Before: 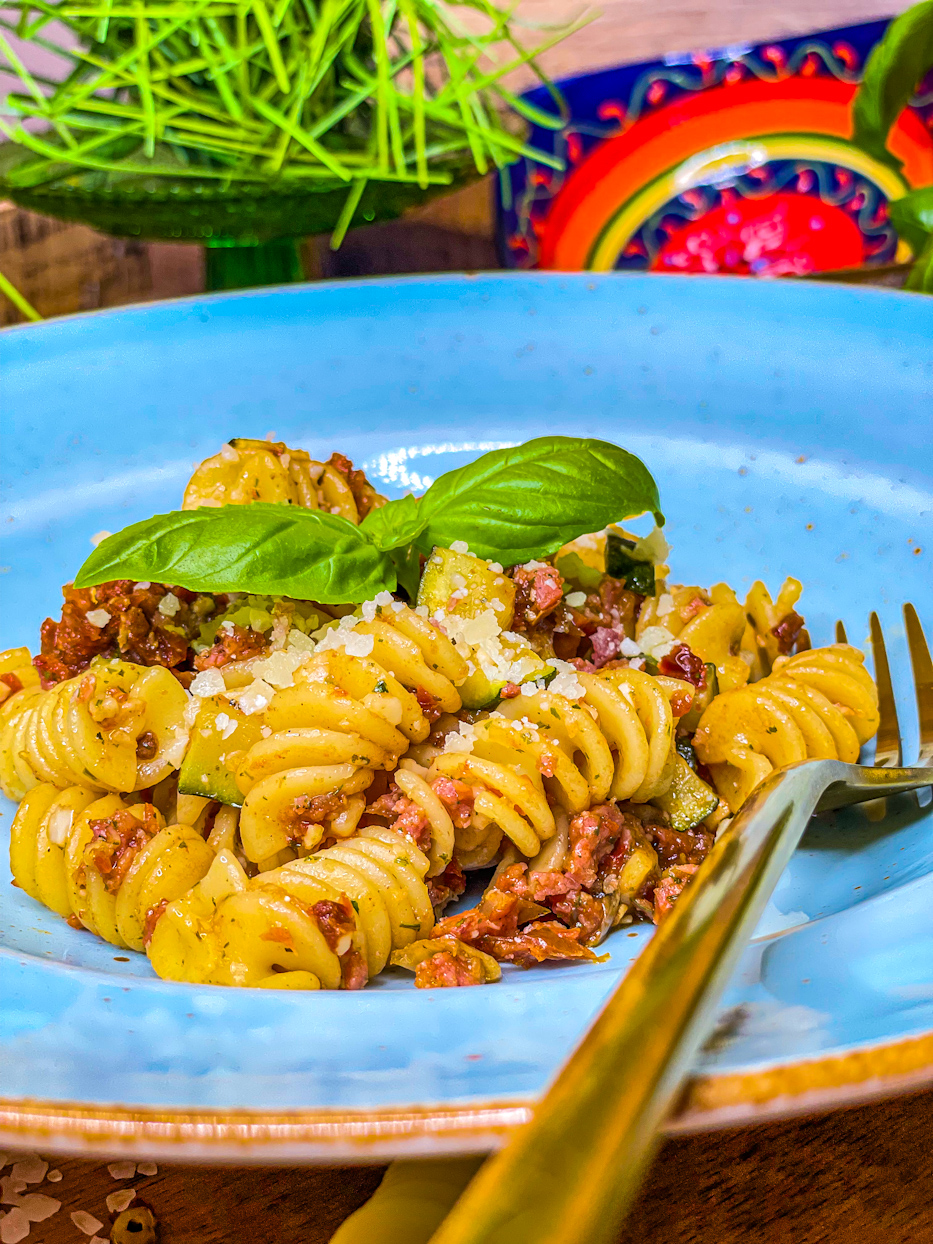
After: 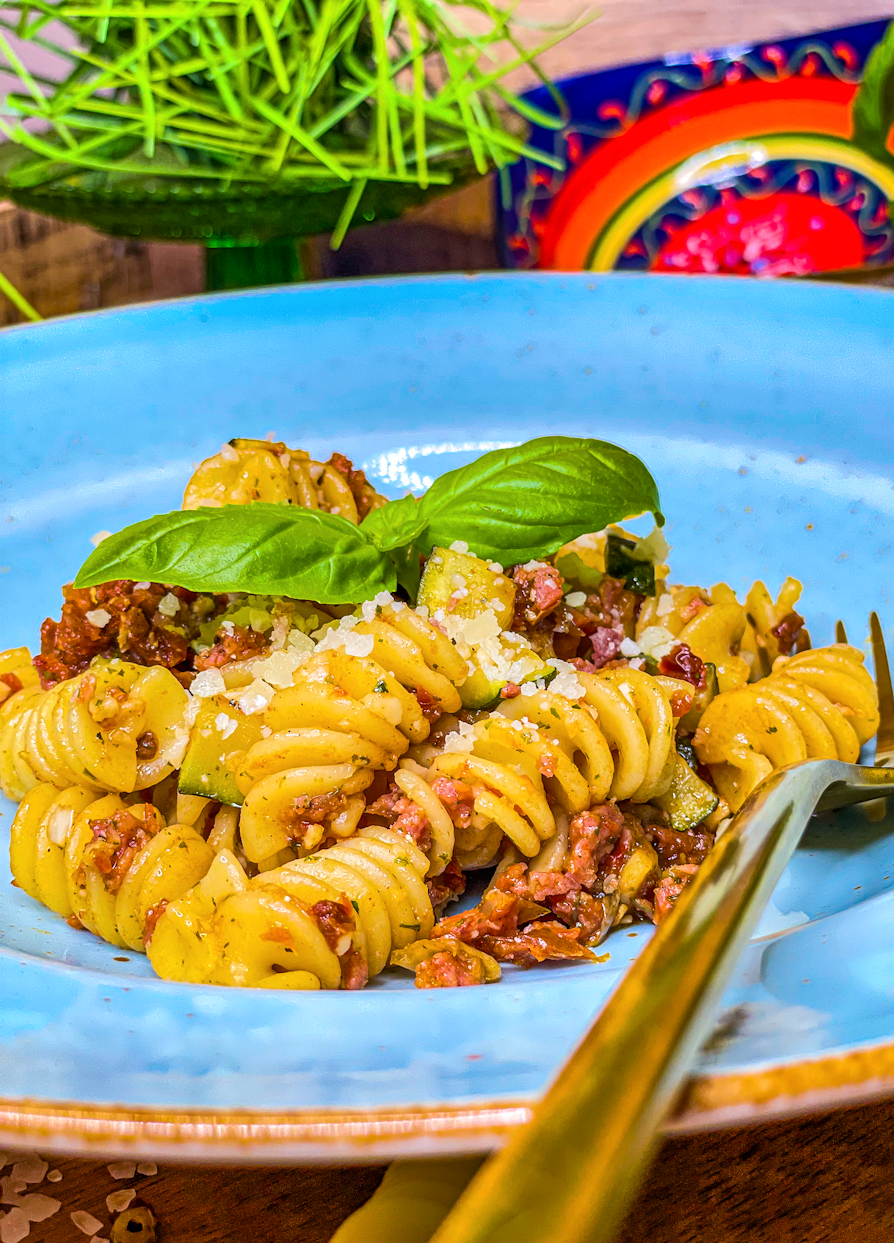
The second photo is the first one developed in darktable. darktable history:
contrast brightness saturation: contrast 0.07
crop: right 4.126%, bottom 0.031%
tone equalizer: on, module defaults
white balance: emerald 1
